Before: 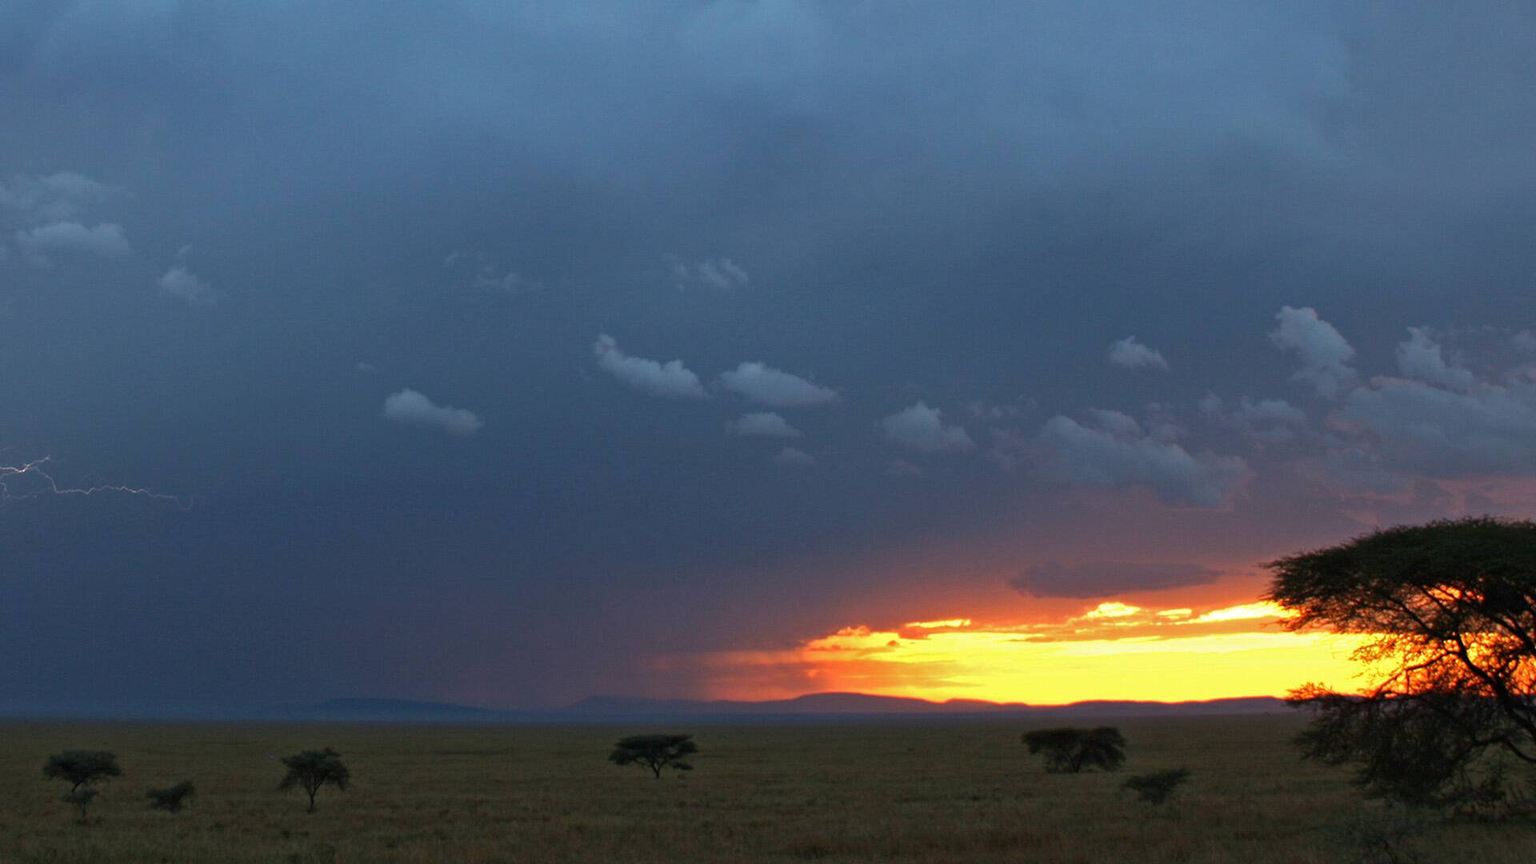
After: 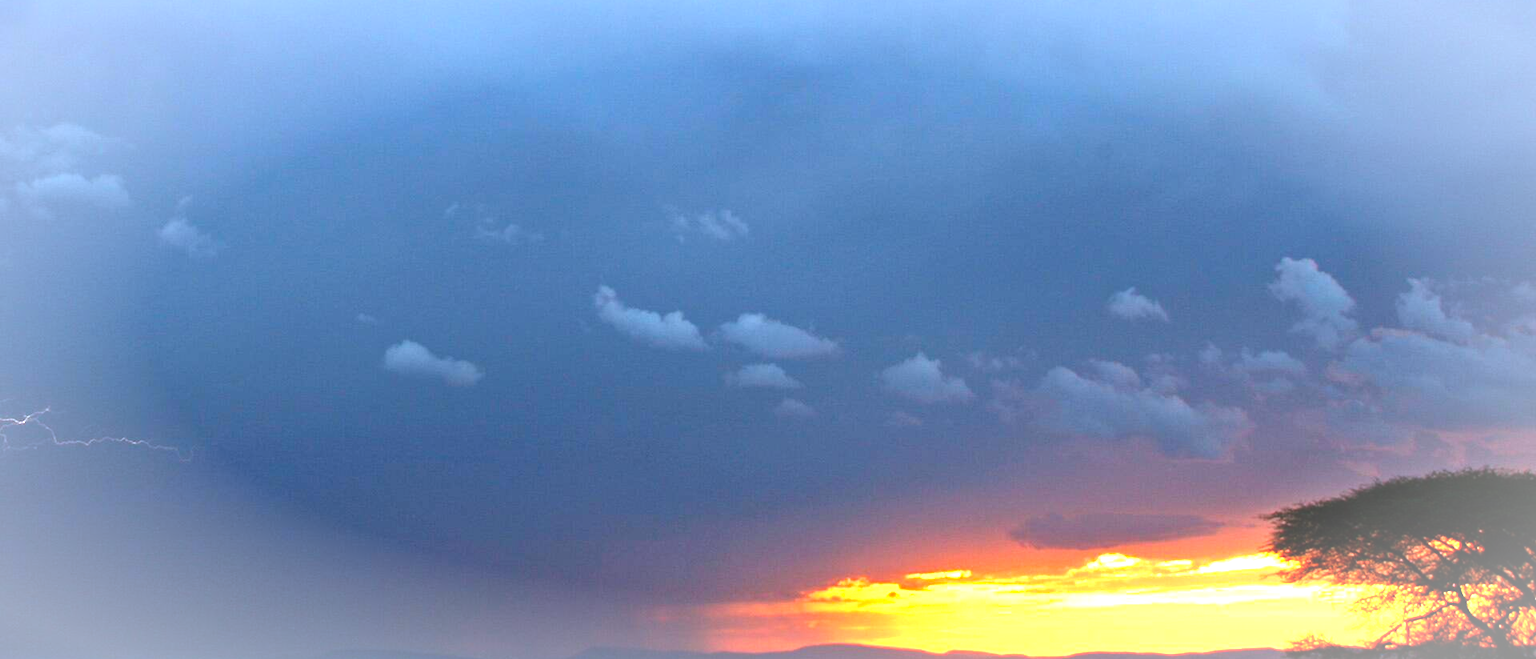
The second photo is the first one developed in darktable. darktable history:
vignetting: brightness 0.303, saturation 0.003, automatic ratio true
crop: top 5.705%, bottom 17.951%
exposure: black level correction 0.001, exposure 1.116 EV, compensate exposure bias true, compensate highlight preservation false
color calibration: output colorfulness [0, 0.315, 0, 0], illuminant as shot in camera, x 0.358, y 0.373, temperature 4628.91 K
